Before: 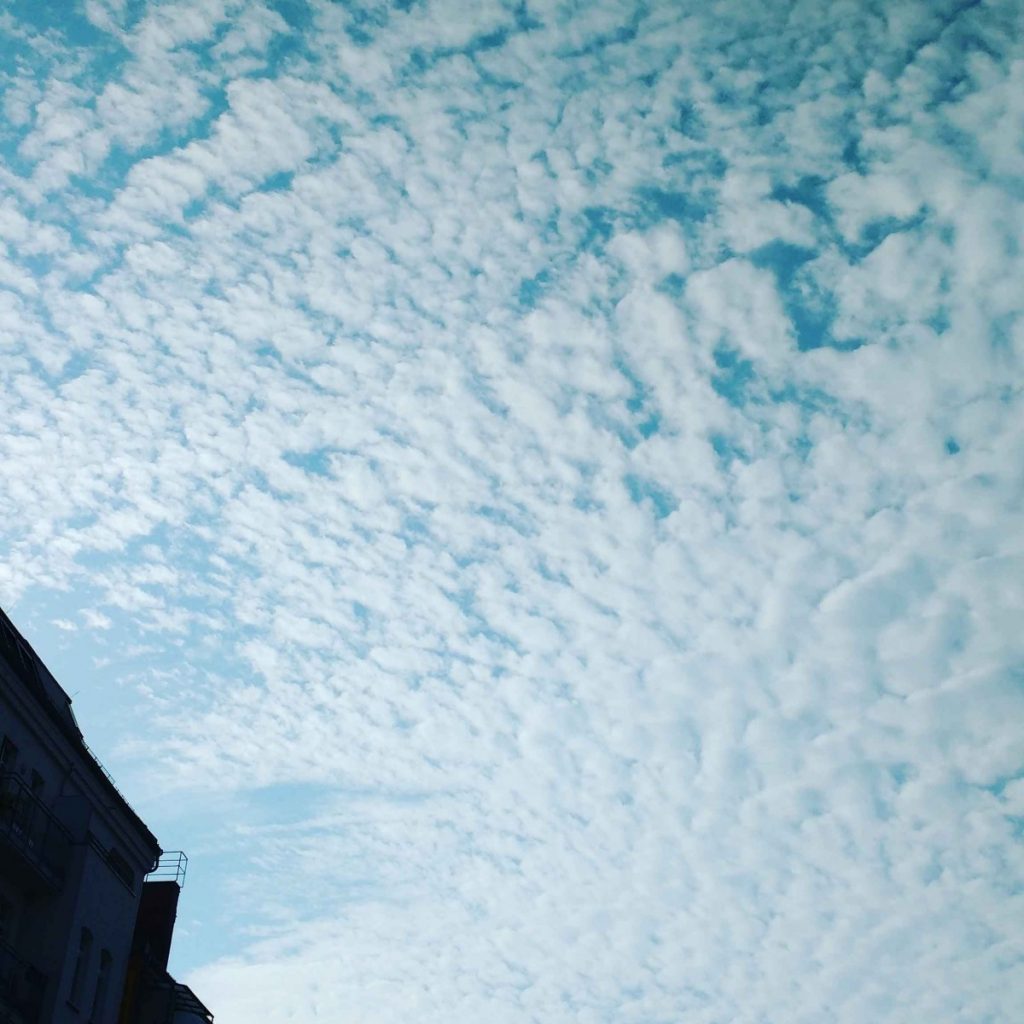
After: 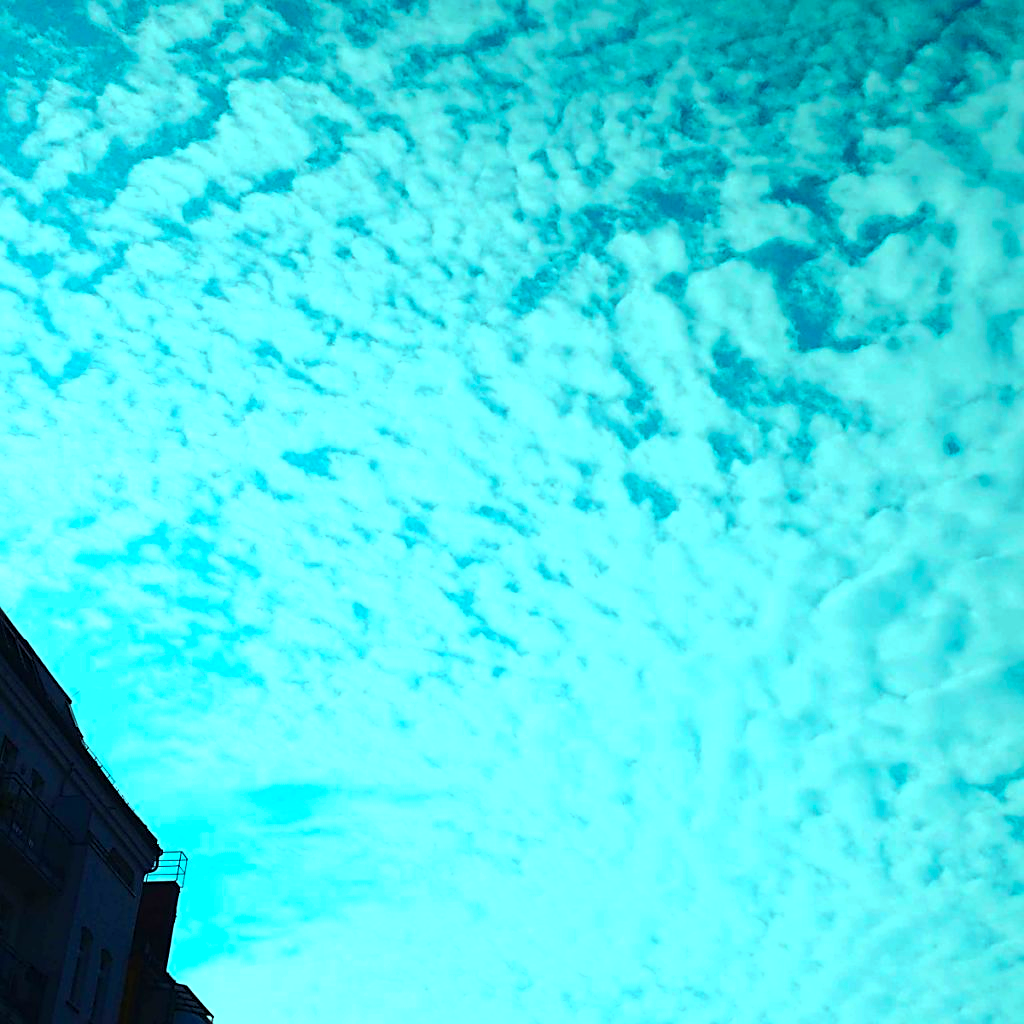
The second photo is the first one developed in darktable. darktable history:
color zones: curves: ch1 [(0, 0.469) (0.01, 0.469) (0.12, 0.446) (0.248, 0.469) (0.5, 0.5) (0.748, 0.5) (0.99, 0.469) (1, 0.469)]
color balance rgb: highlights gain › chroma 7.557%, highlights gain › hue 183.19°, perceptual saturation grading › global saturation 27.607%, perceptual saturation grading › highlights -25.117%, perceptual saturation grading › shadows 24.503%, perceptual brilliance grading › highlights 11.512%
sharpen: on, module defaults
